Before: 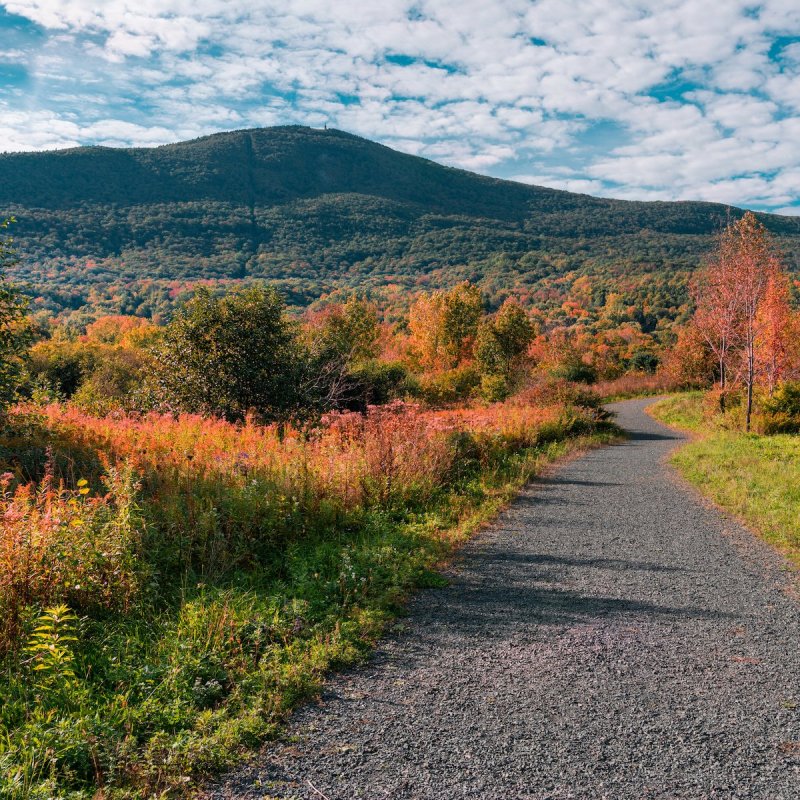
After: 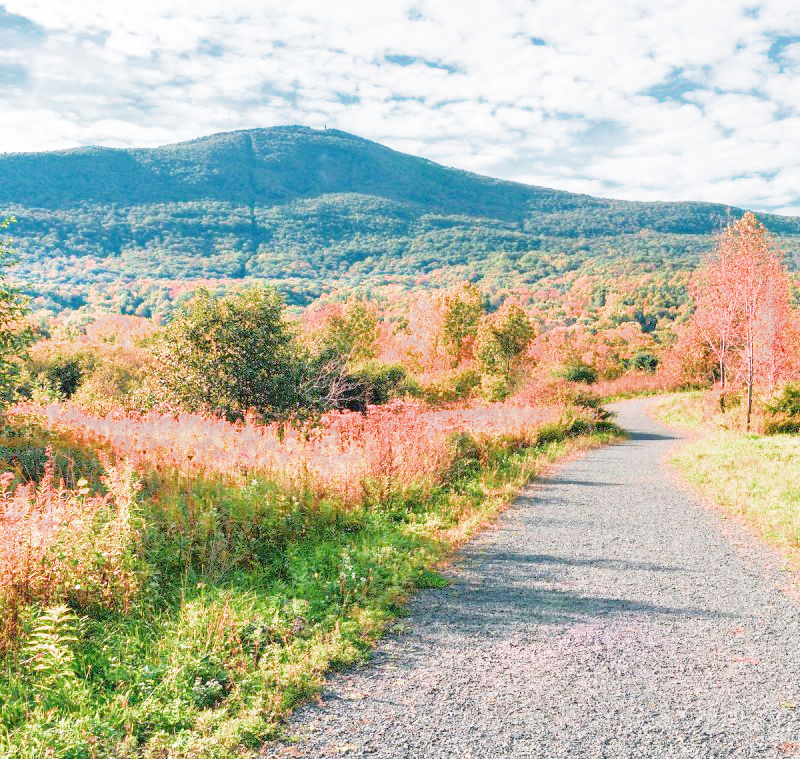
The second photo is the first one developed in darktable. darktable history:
crop and rotate: top 0%, bottom 5.097%
filmic rgb: middle gray luminance 4.29%, black relative exposure -13 EV, white relative exposure 5 EV, threshold 6 EV, target black luminance 0%, hardness 5.19, latitude 59.69%, contrast 0.767, highlights saturation mix 5%, shadows ↔ highlights balance 25.95%, add noise in highlights 0, color science v3 (2019), use custom middle-gray values true, iterations of high-quality reconstruction 0, contrast in highlights soft, enable highlight reconstruction true
exposure: black level correction 0, exposure 0.7 EV, compensate exposure bias true, compensate highlight preservation false
